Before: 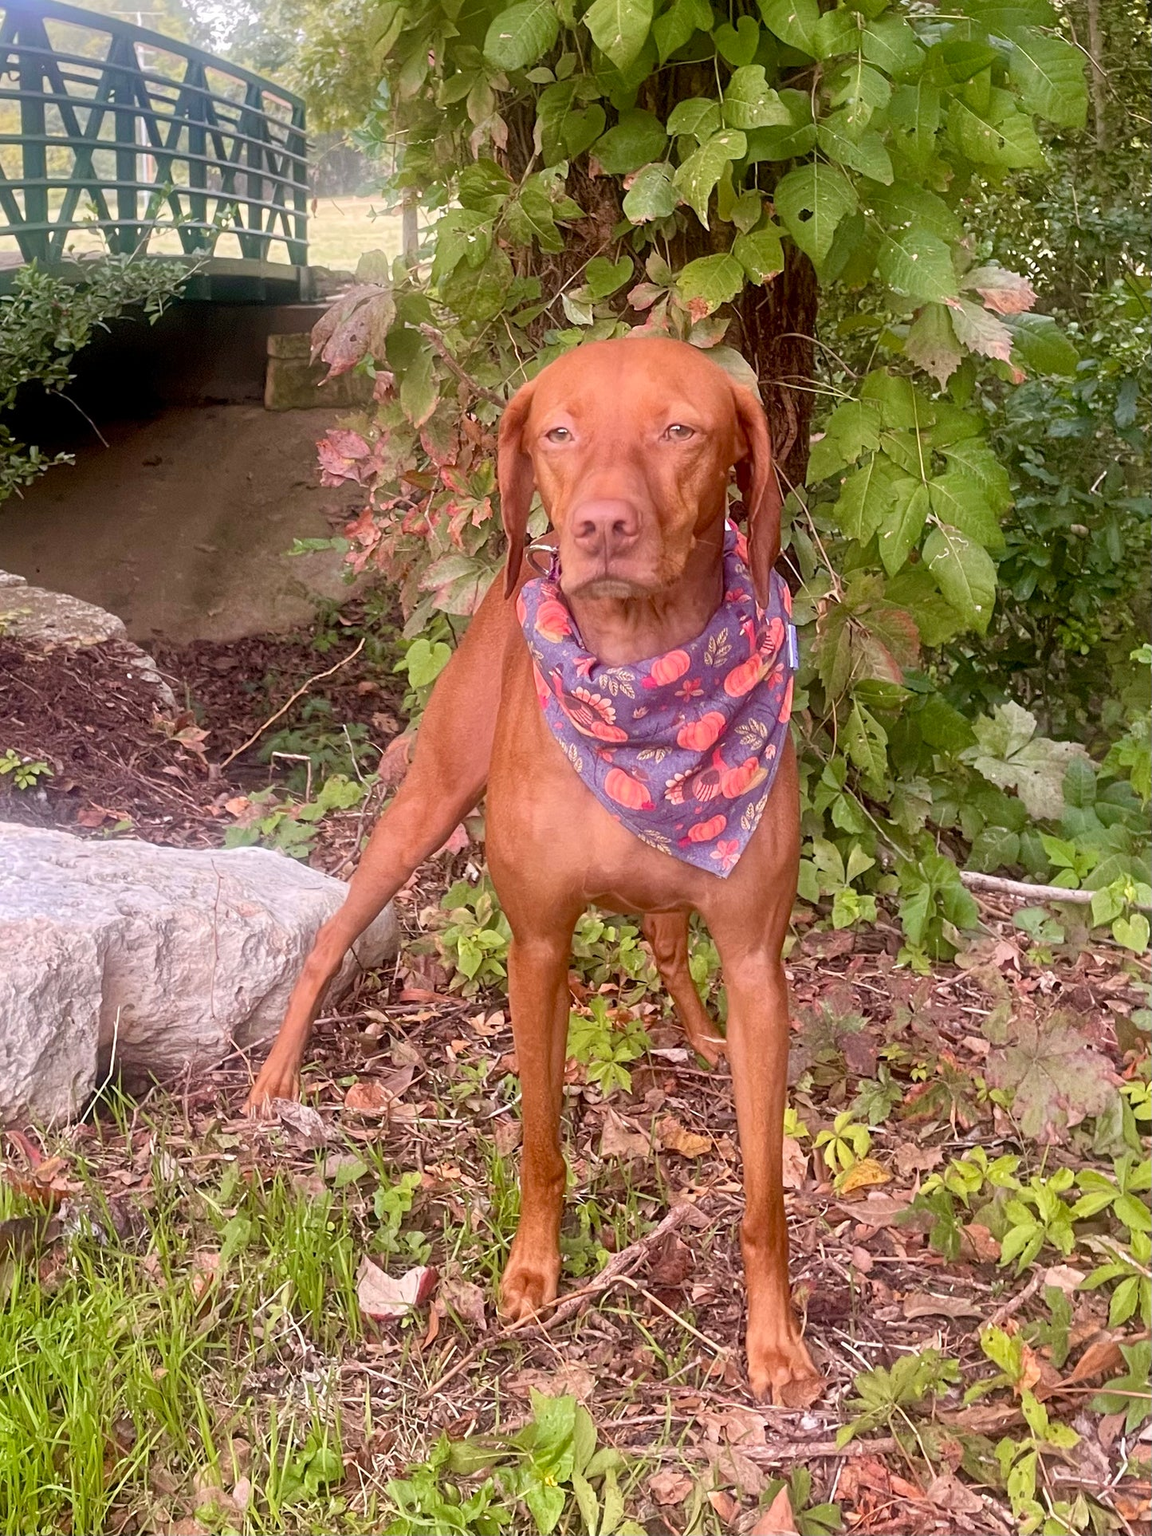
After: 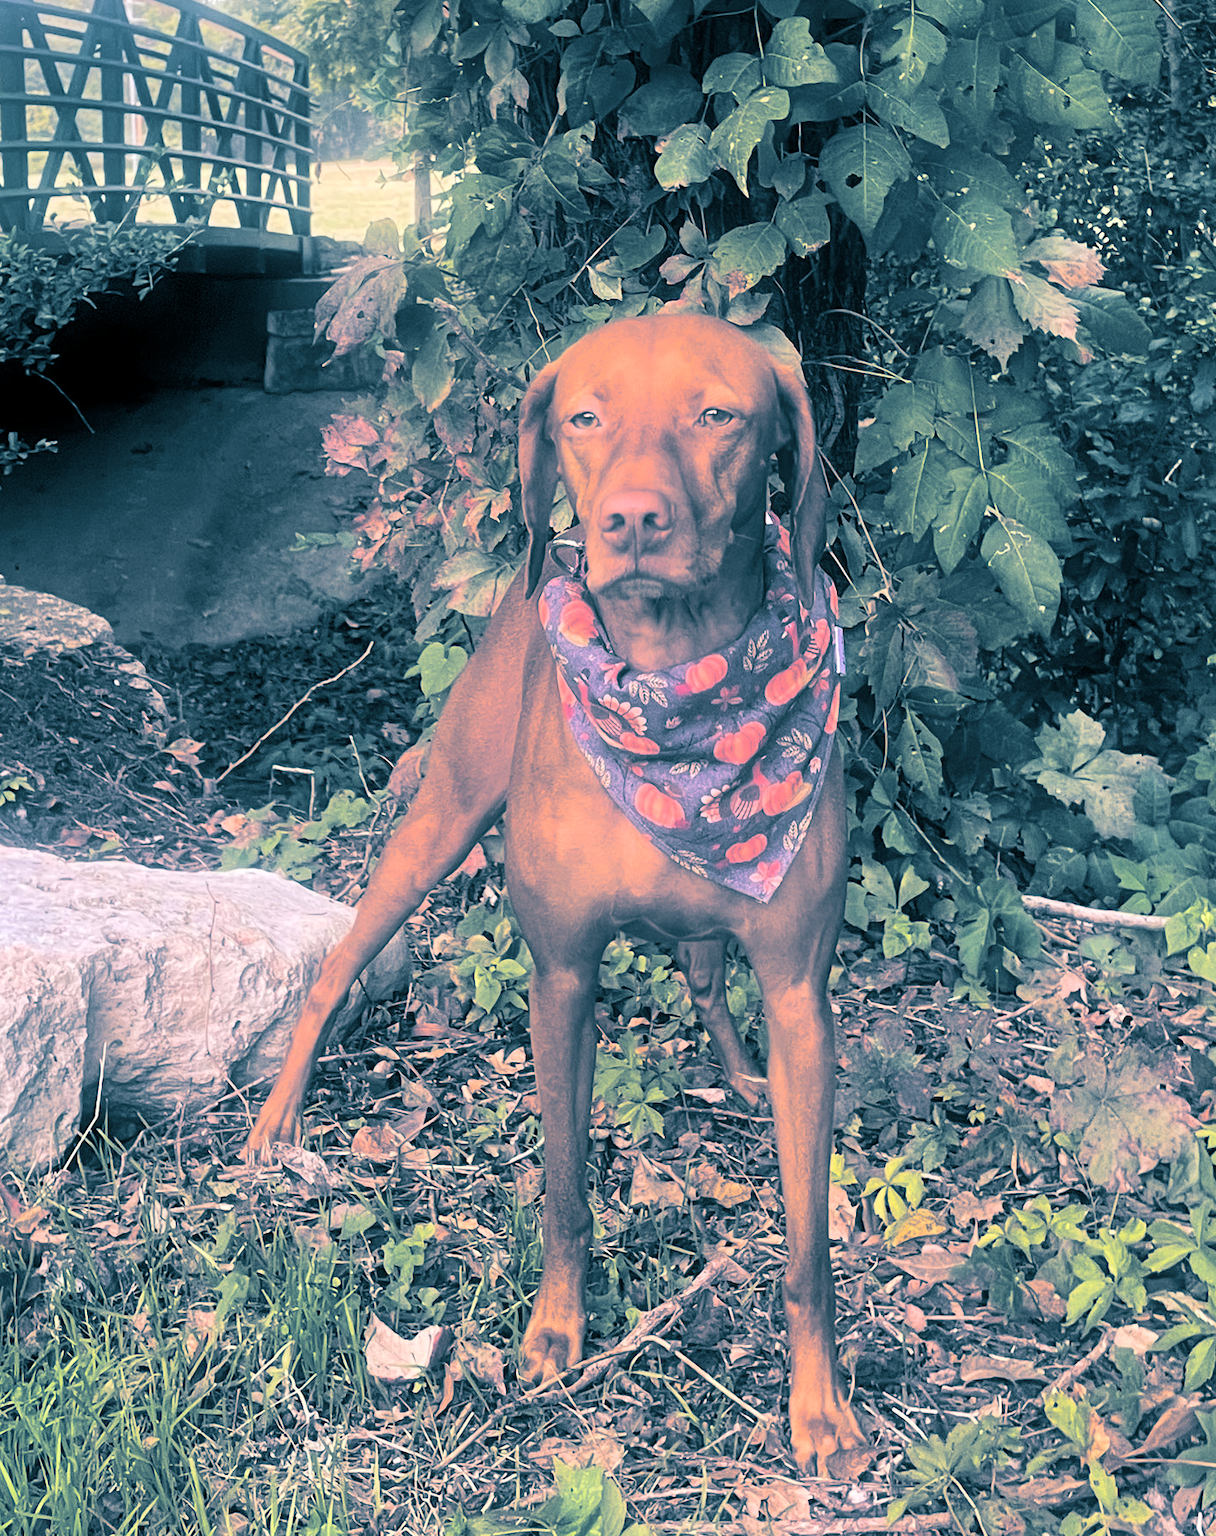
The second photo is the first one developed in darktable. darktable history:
contrast brightness saturation: contrast 0.15, brightness 0.05
crop: left 1.964%, top 3.251%, right 1.122%, bottom 4.933%
split-toning: shadows › hue 212.4°, balance -70
